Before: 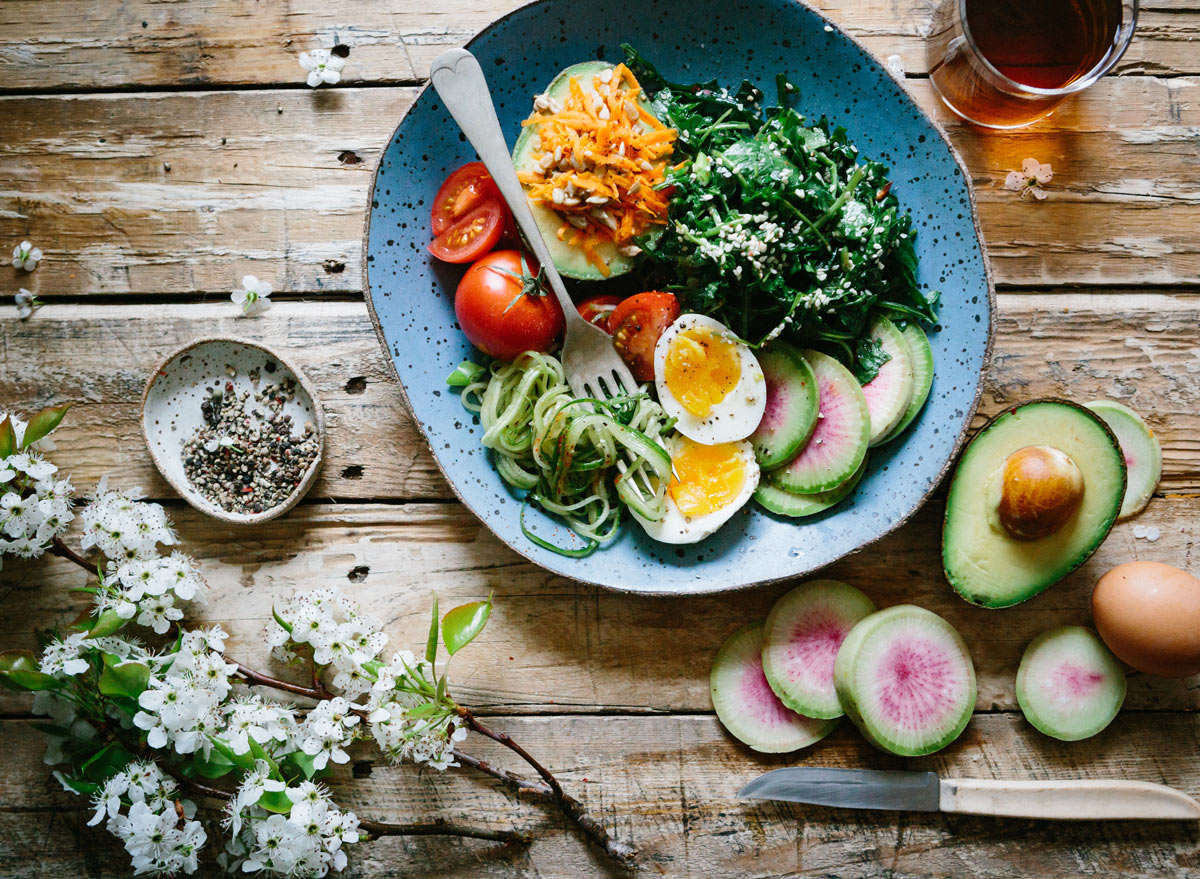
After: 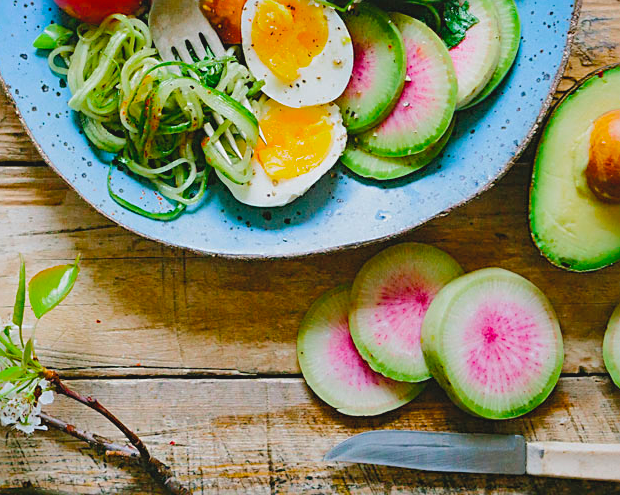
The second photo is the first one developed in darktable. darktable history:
contrast brightness saturation: contrast -0.09, brightness 0.044, saturation 0.077
crop: left 34.446%, top 38.404%, right 13.837%, bottom 5.117%
color balance rgb: shadows lift › chroma 0.727%, shadows lift › hue 114.91°, linear chroma grading › global chroma 9.093%, perceptual saturation grading › global saturation 25.763%, perceptual brilliance grading › mid-tones 9.942%, perceptual brilliance grading › shadows 14.677%, contrast -9.832%
sharpen: on, module defaults
